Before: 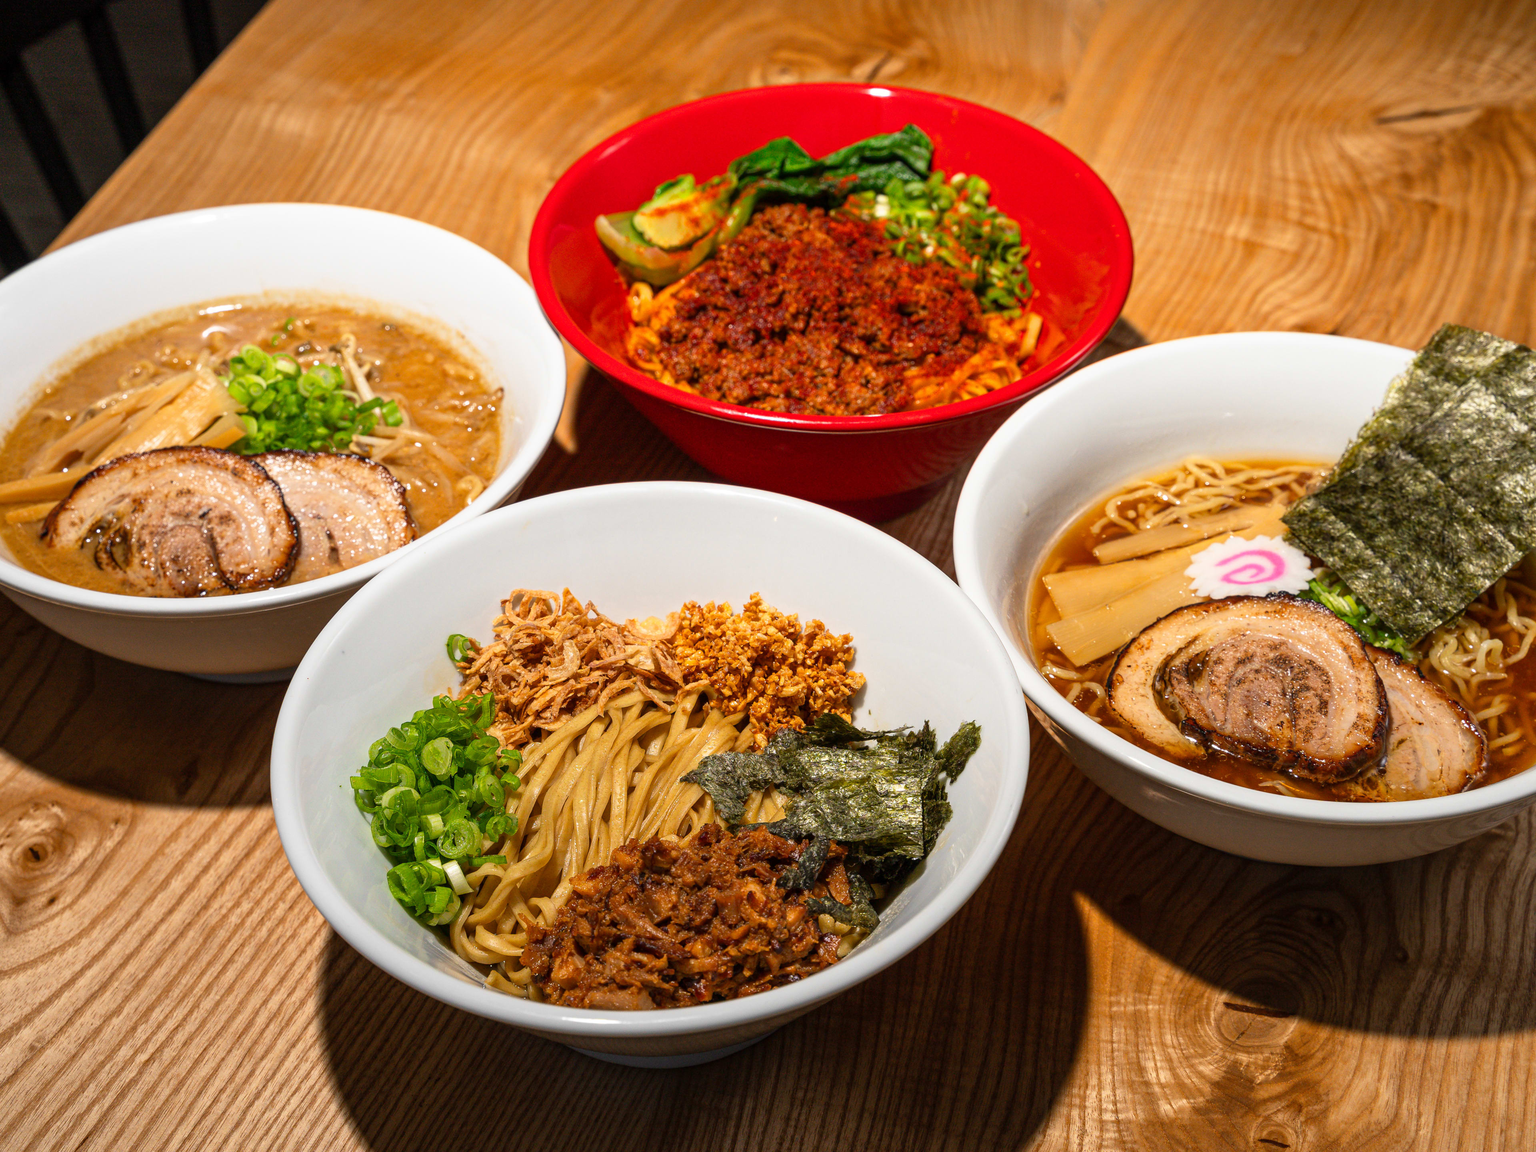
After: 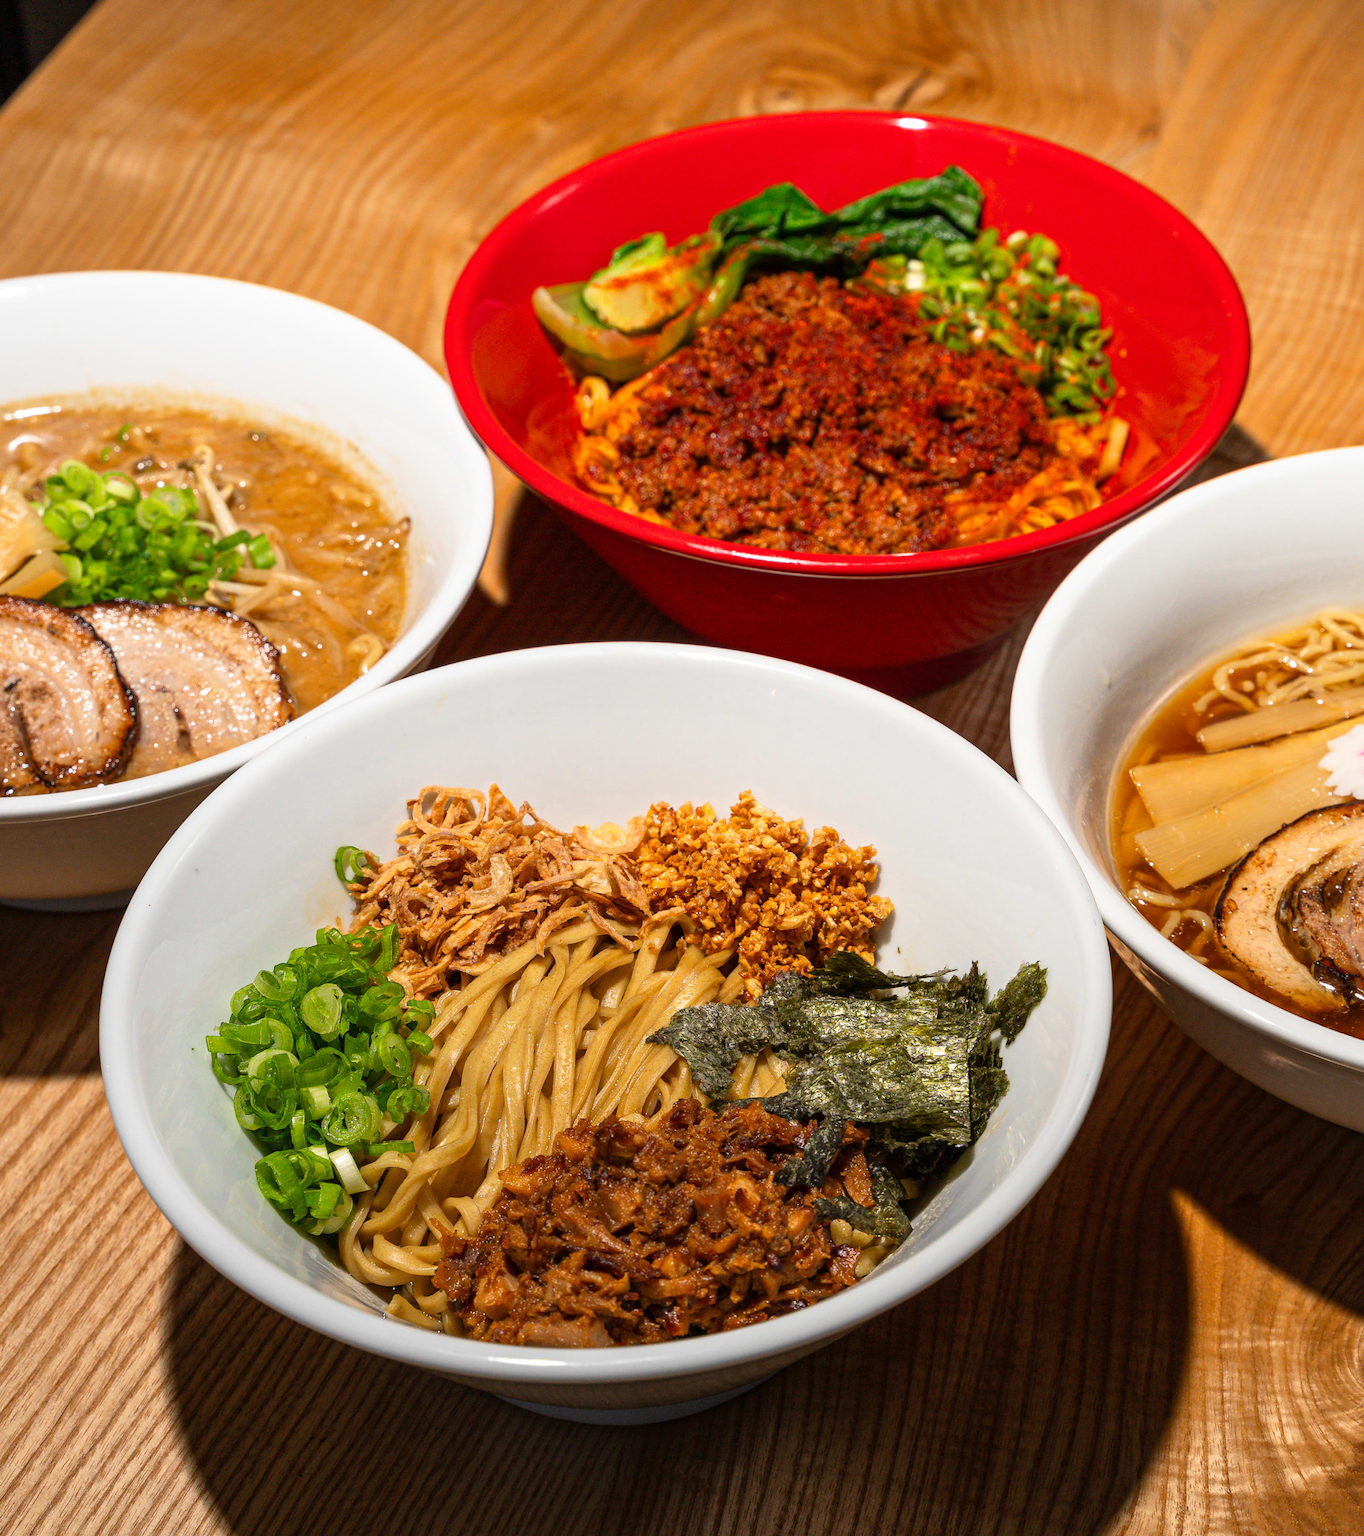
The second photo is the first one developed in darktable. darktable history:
crop and rotate: left 12.776%, right 20.608%
